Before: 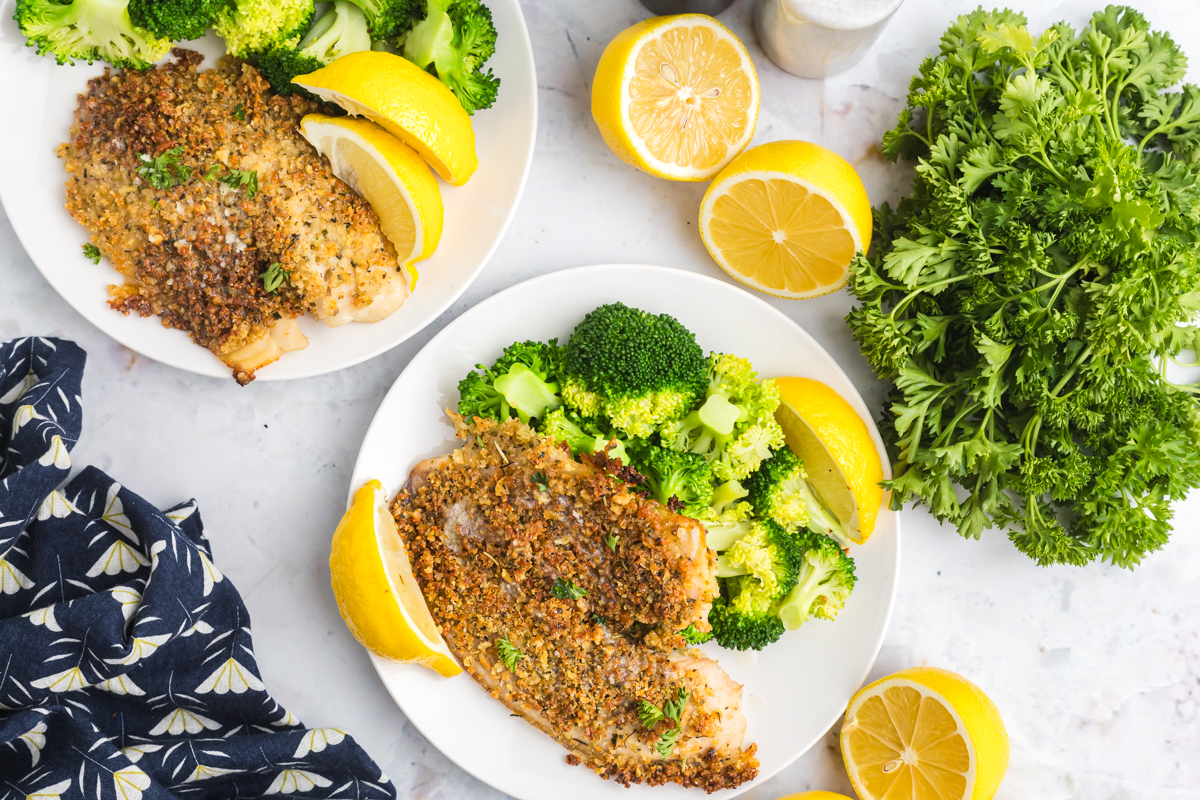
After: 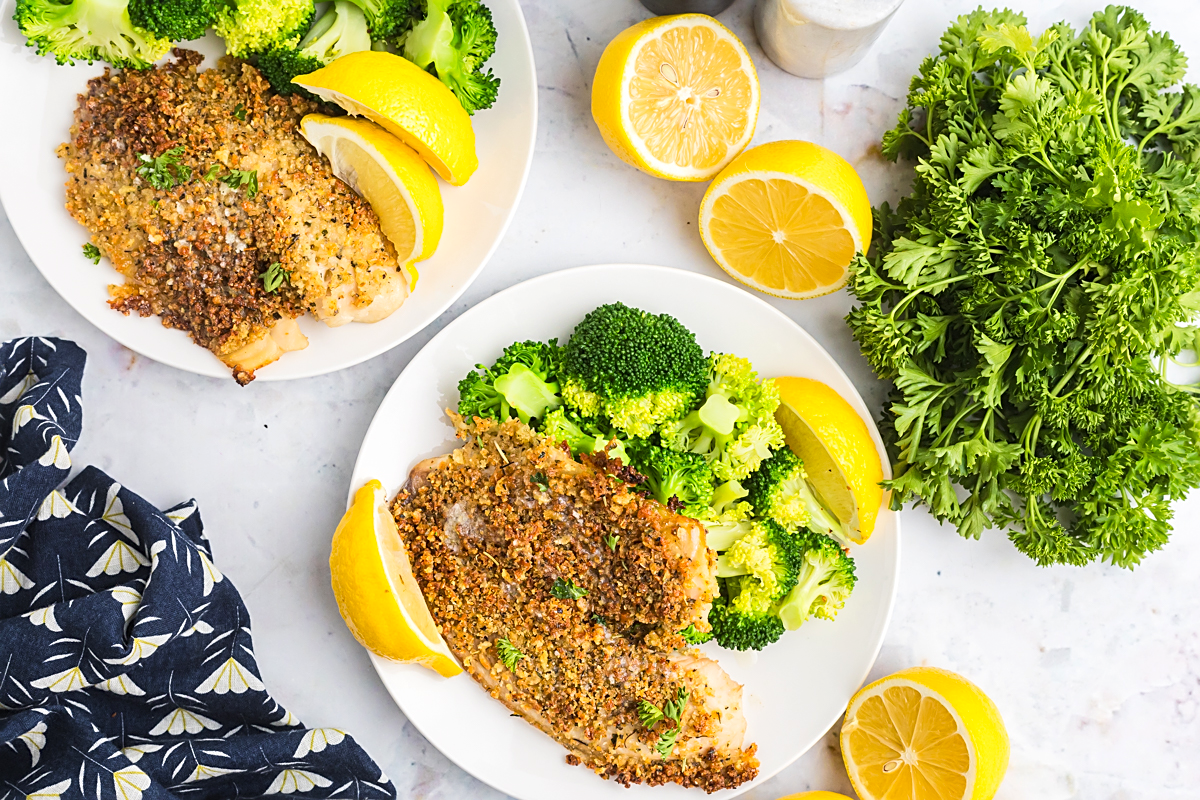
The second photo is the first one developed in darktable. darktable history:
sharpen: on, module defaults
contrast brightness saturation: contrast 0.101, brightness 0.04, saturation 0.087
